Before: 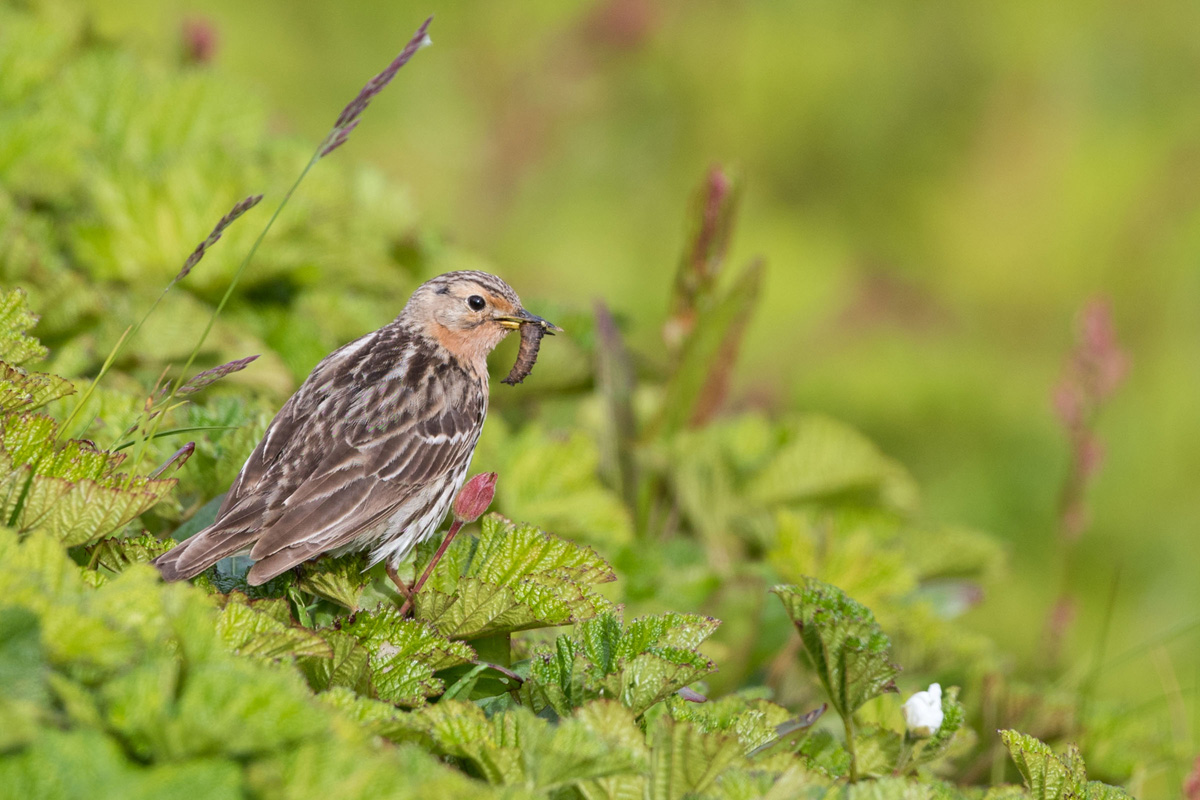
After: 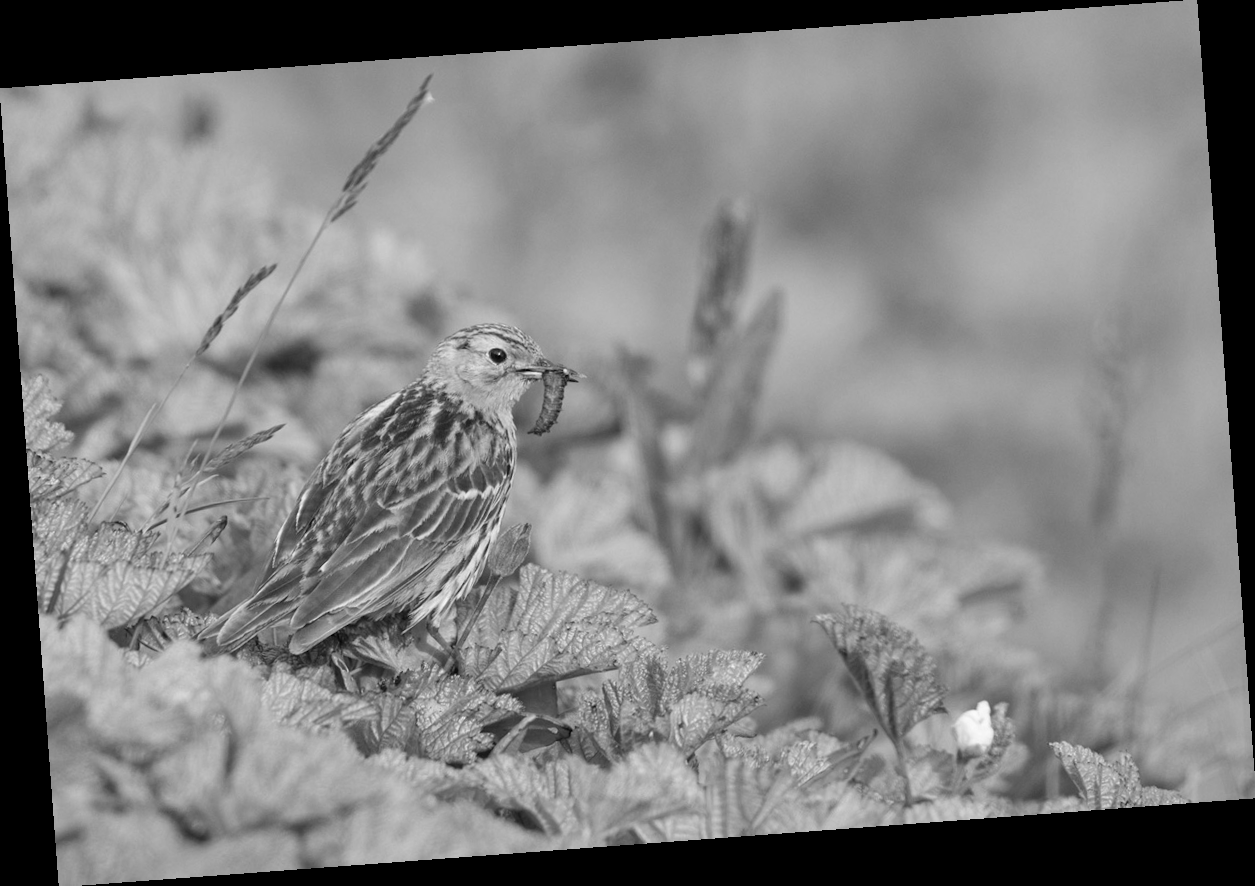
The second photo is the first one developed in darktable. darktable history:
rotate and perspective: rotation -4.25°, automatic cropping off
monochrome: a 32, b 64, size 2.3
